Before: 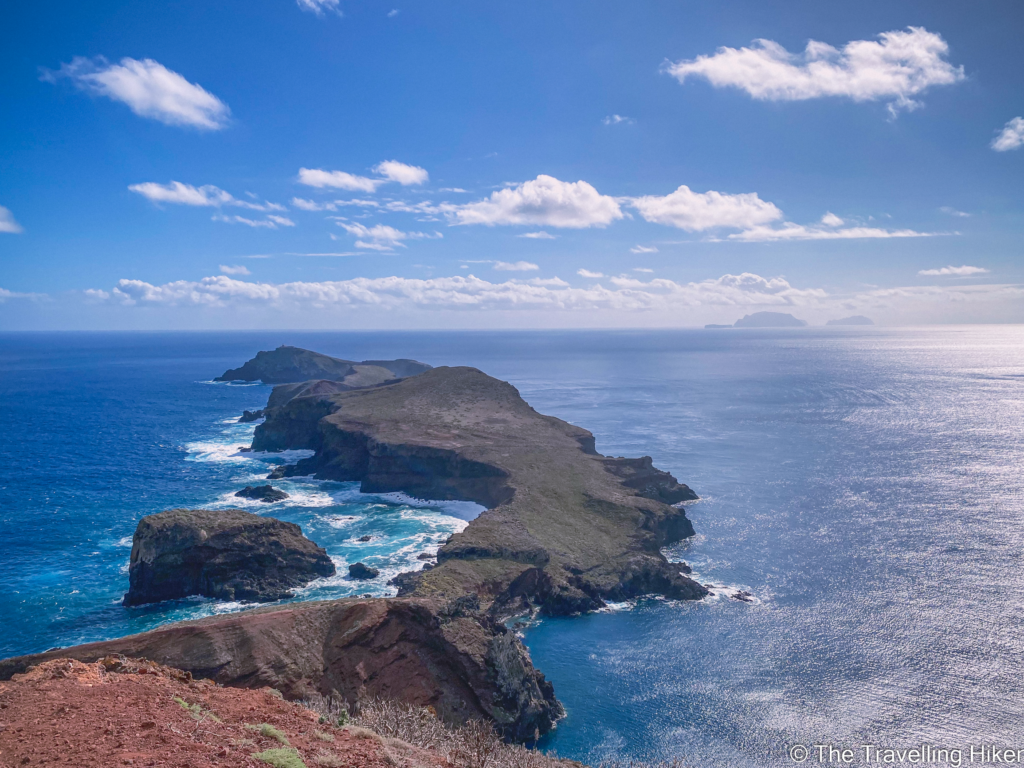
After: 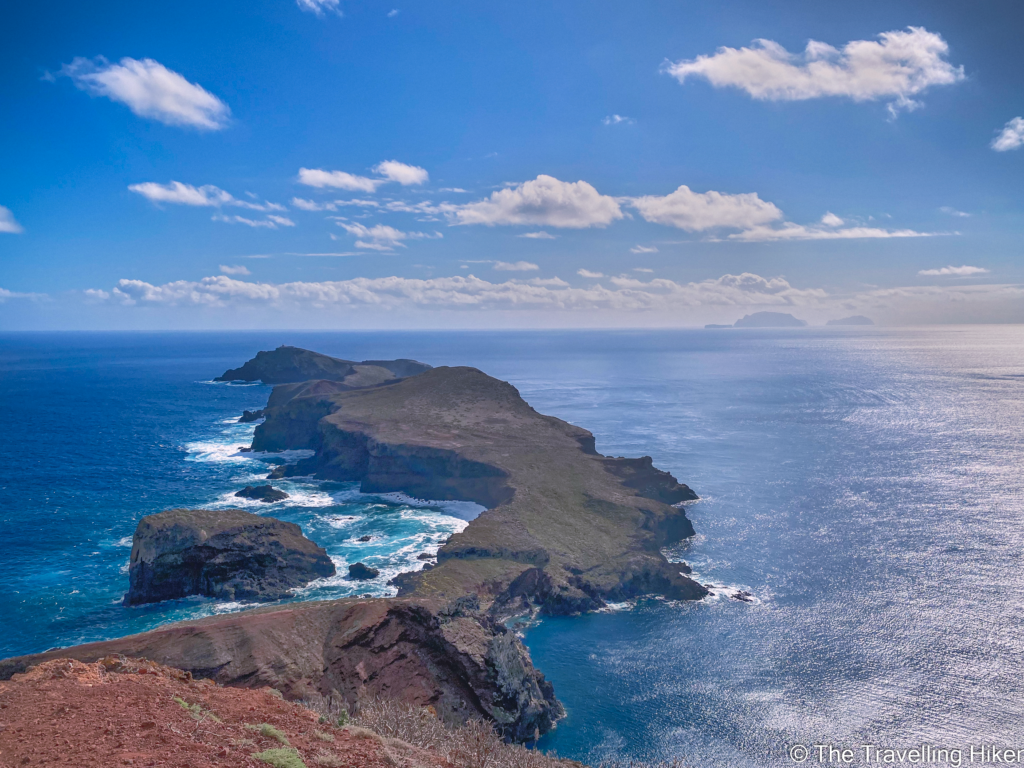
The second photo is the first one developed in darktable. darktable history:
color zones: curves: ch0 [(0, 0.5) (0.143, 0.5) (0.286, 0.5) (0.429, 0.5) (0.571, 0.5) (0.714, 0.476) (0.857, 0.5) (1, 0.5)]; ch2 [(0, 0.5) (0.143, 0.5) (0.286, 0.5) (0.429, 0.5) (0.571, 0.5) (0.714, 0.487) (0.857, 0.5) (1, 0.5)]
tone equalizer: -7 EV -0.653 EV, -6 EV 1.04 EV, -5 EV -0.434 EV, -4 EV 0.462 EV, -3 EV 0.42 EV, -2 EV 0.162 EV, -1 EV -0.131 EV, +0 EV -0.401 EV
